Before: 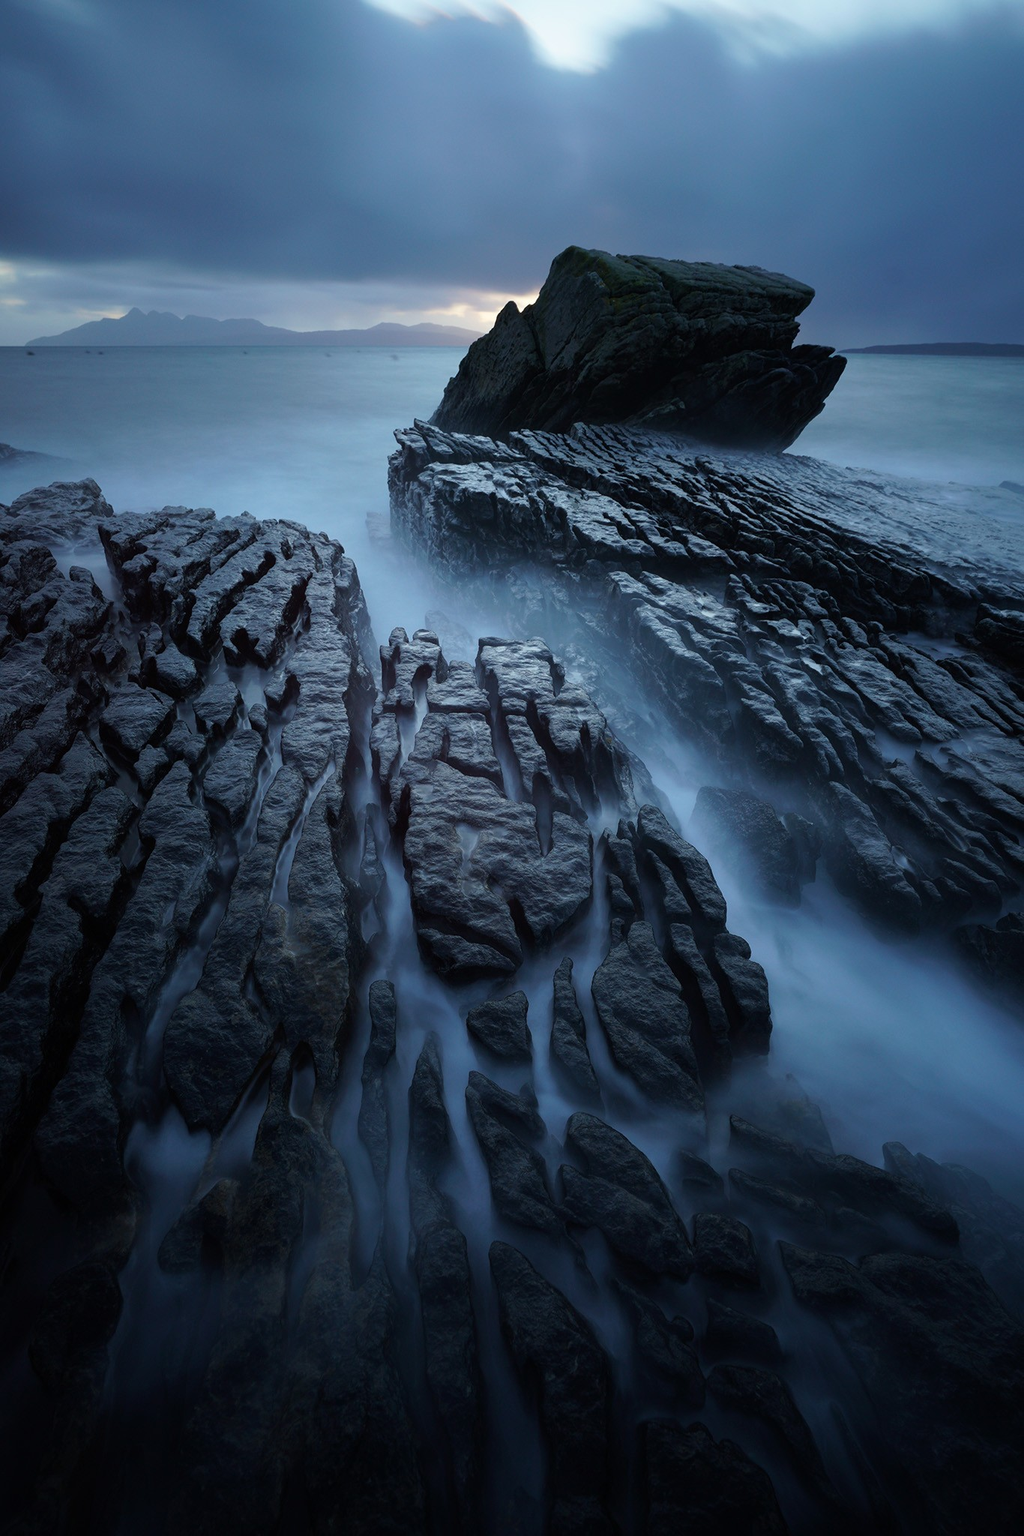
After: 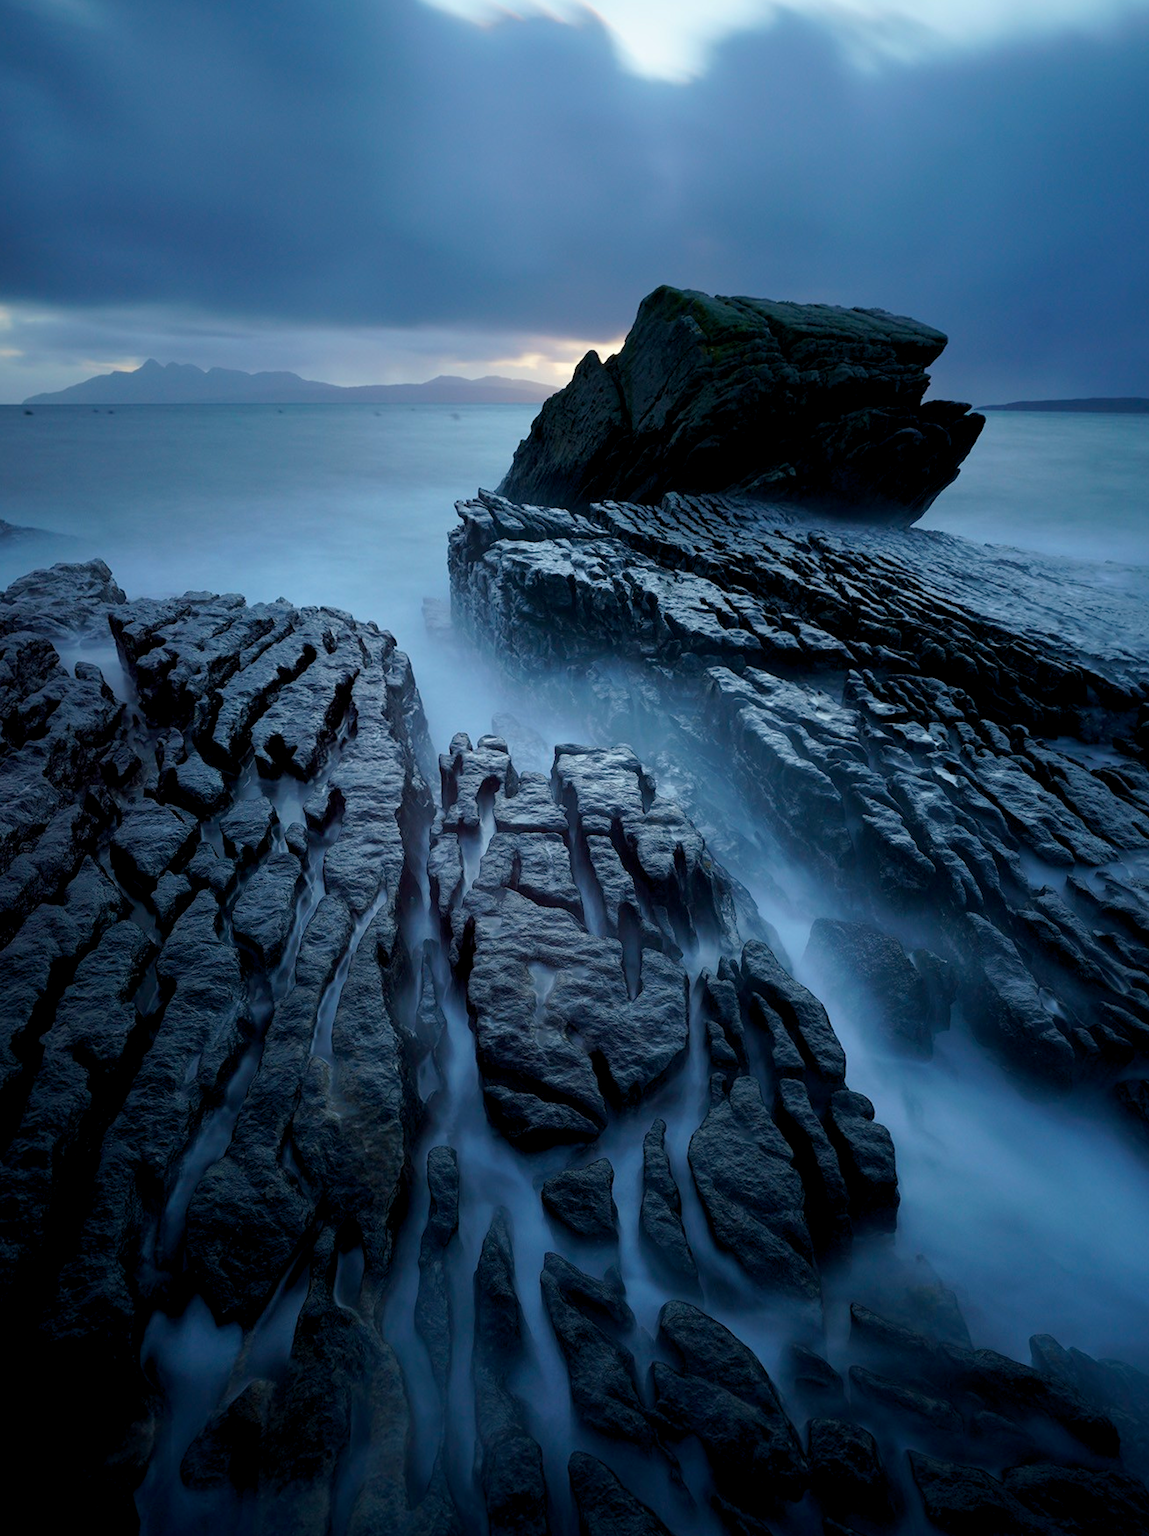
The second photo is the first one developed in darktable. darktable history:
color balance rgb: shadows lift › chroma 2.033%, shadows lift › hue 219.67°, global offset › luminance -0.474%, perceptual saturation grading › global saturation 18.005%
crop and rotate: angle 0.131°, left 0.401%, right 3.45%, bottom 14.328%
